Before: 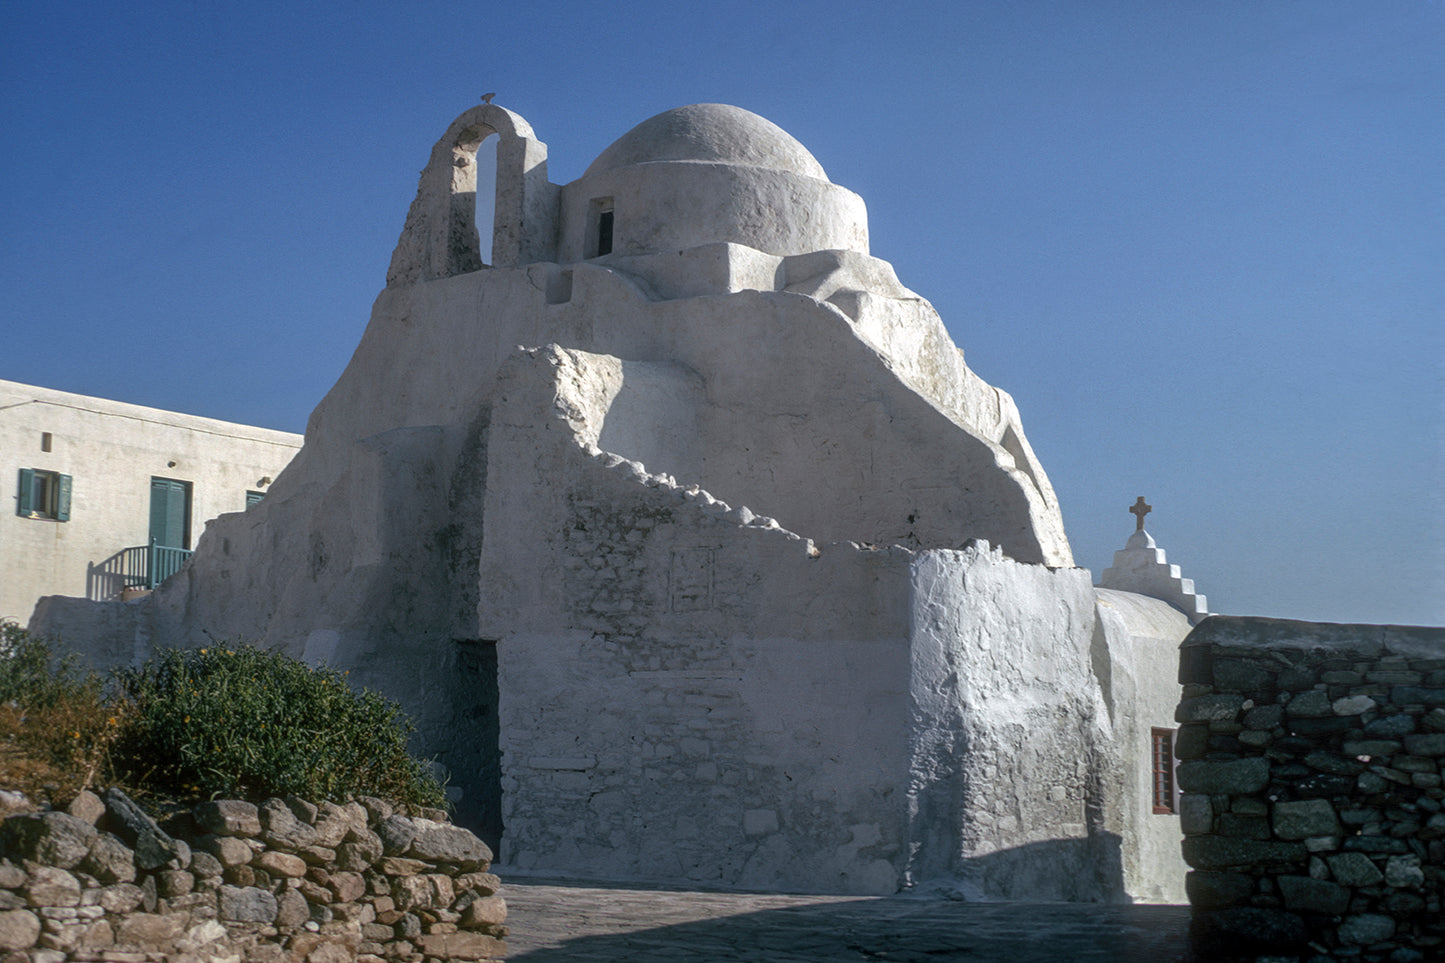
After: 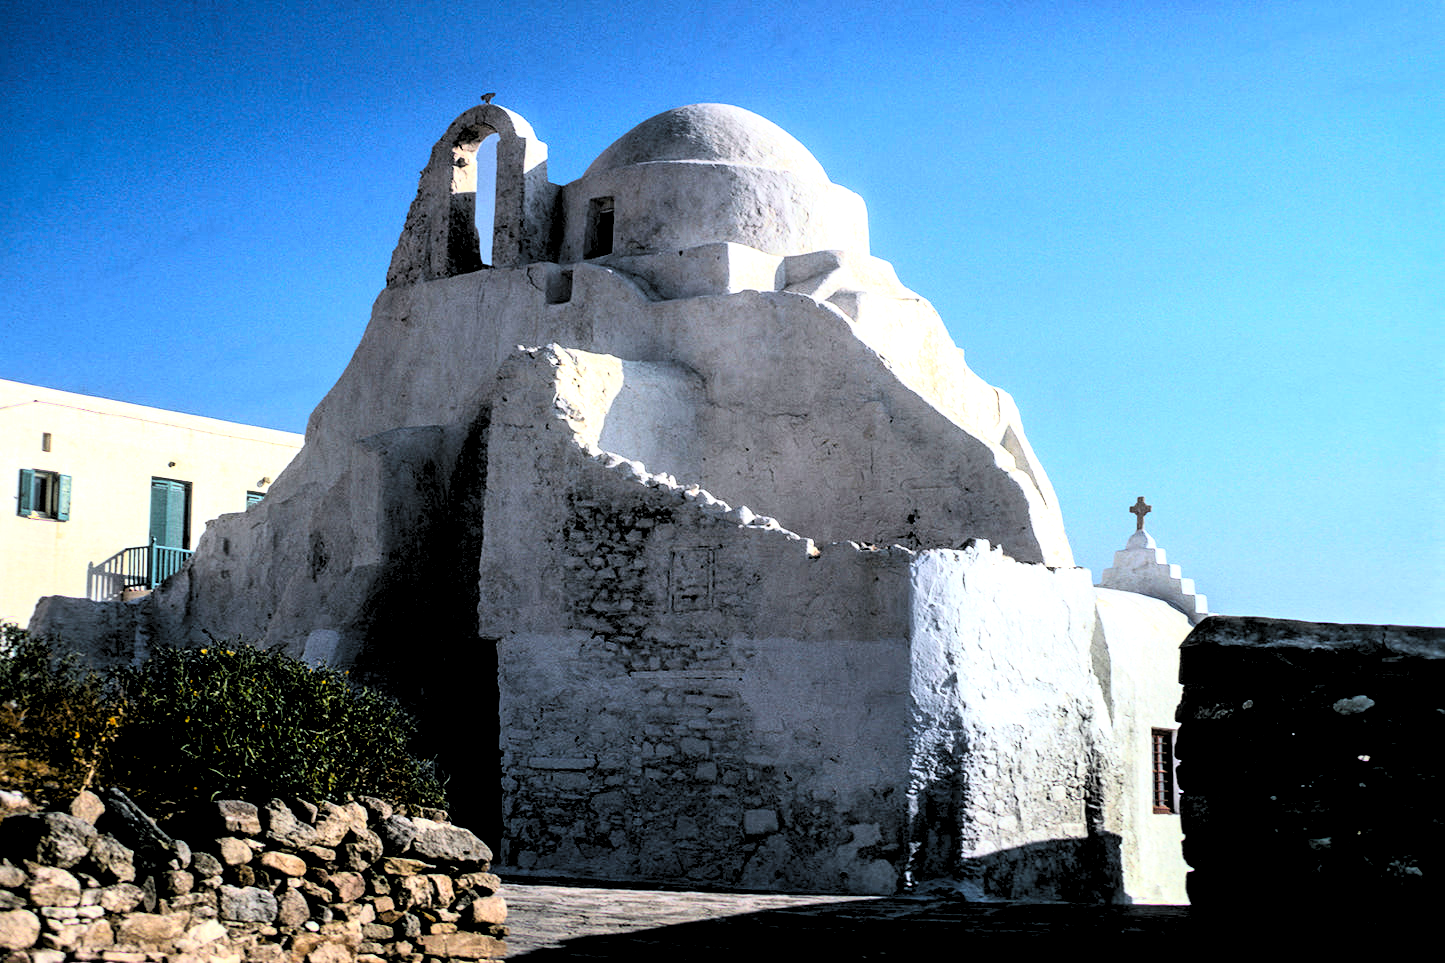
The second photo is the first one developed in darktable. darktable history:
levels: levels [0.116, 0.574, 1]
rgb levels: levels [[0.029, 0.461, 0.922], [0, 0.5, 1], [0, 0.5, 1]]
rgb curve: curves: ch0 [(0, 0) (0.21, 0.15) (0.24, 0.21) (0.5, 0.75) (0.75, 0.96) (0.89, 0.99) (1, 1)]; ch1 [(0, 0.02) (0.21, 0.13) (0.25, 0.2) (0.5, 0.67) (0.75, 0.9) (0.89, 0.97) (1, 1)]; ch2 [(0, 0.02) (0.21, 0.13) (0.25, 0.2) (0.5, 0.67) (0.75, 0.9) (0.89, 0.97) (1, 1)], compensate middle gray true
color balance rgb: linear chroma grading › global chroma 15%, perceptual saturation grading › global saturation 30%
